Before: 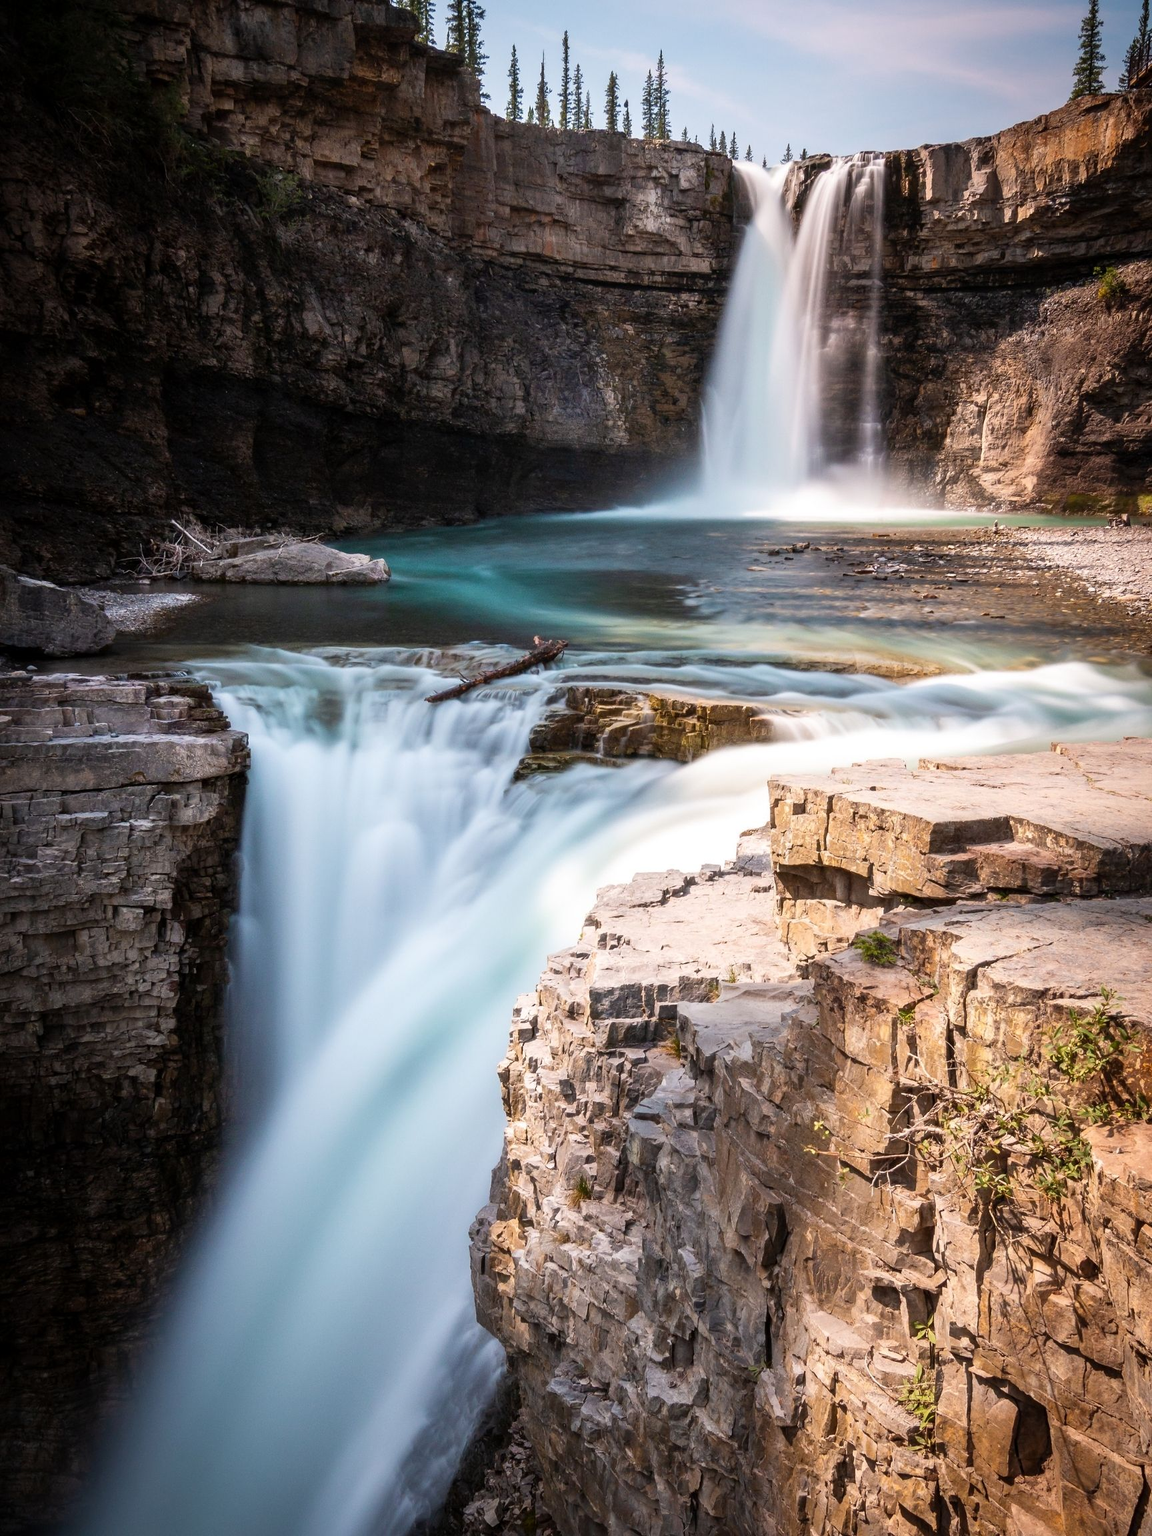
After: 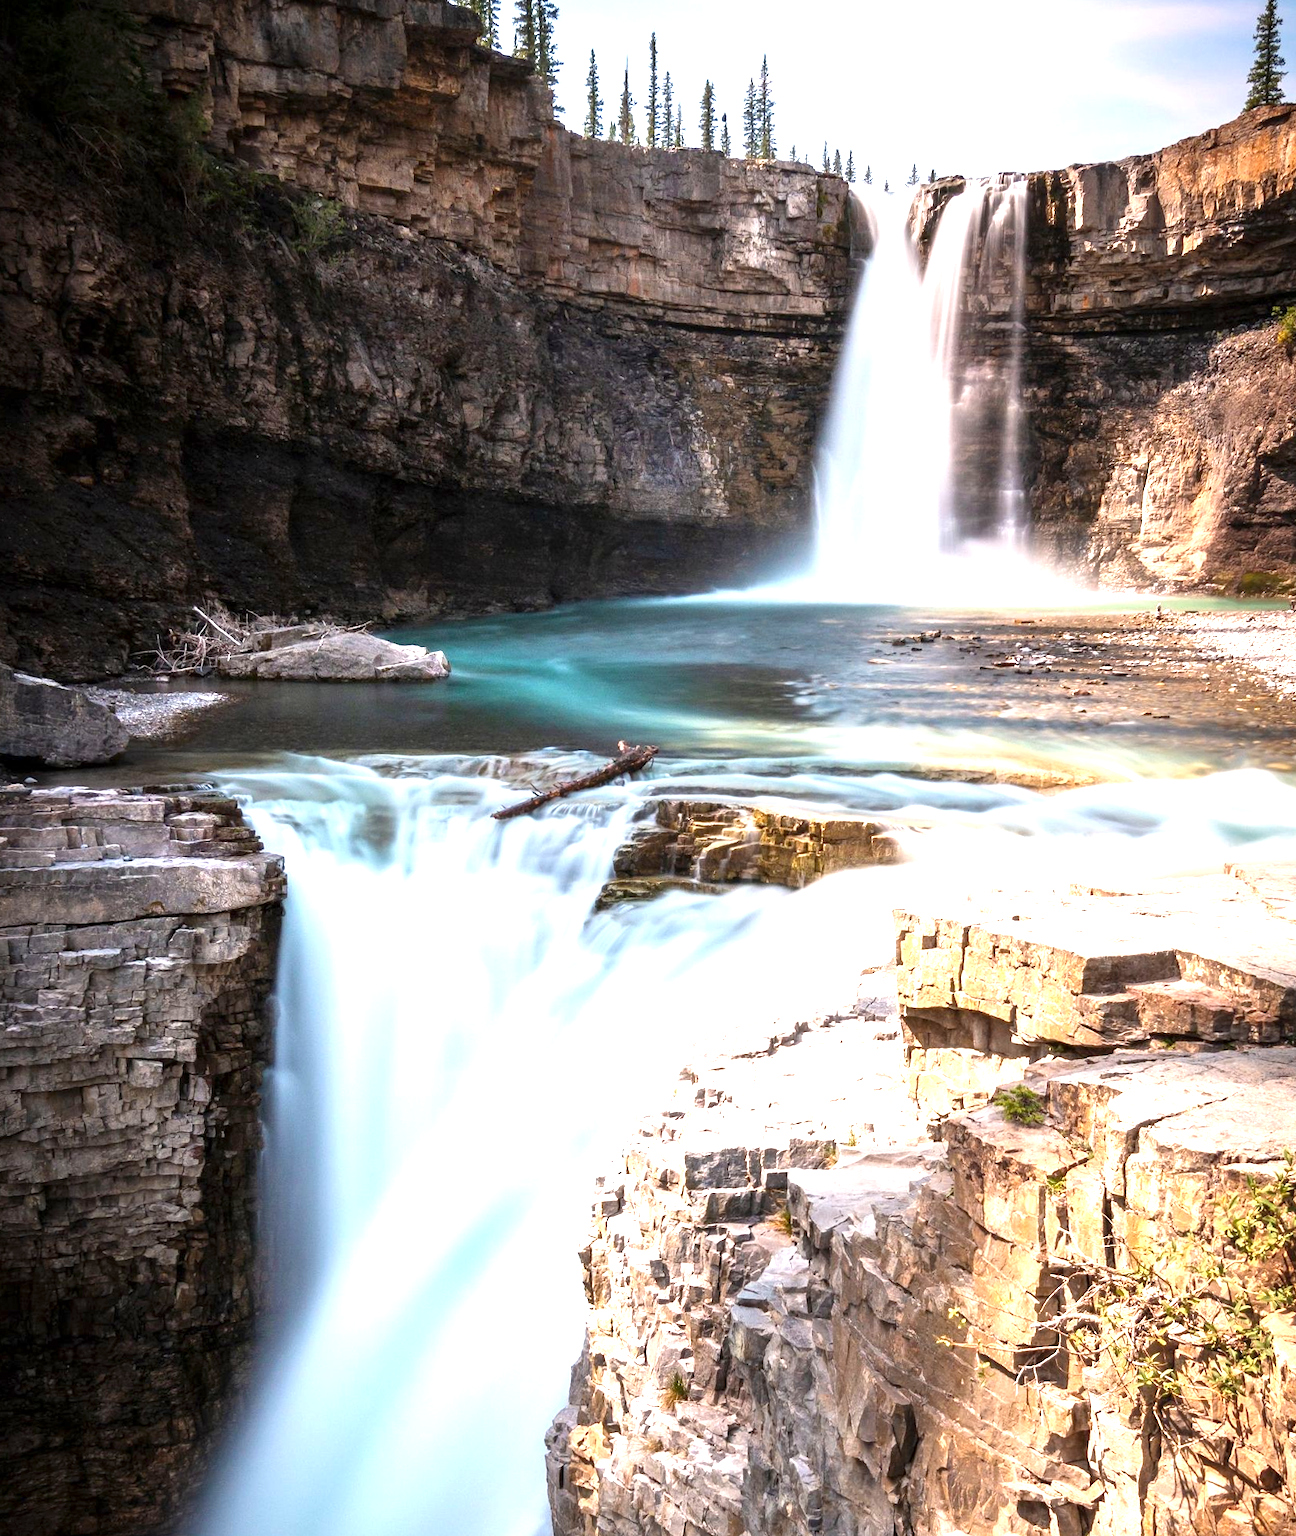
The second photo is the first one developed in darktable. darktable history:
crop and rotate: angle 0.2°, left 0.275%, right 3.127%, bottom 14.18%
exposure: exposure 1.15 EV, compensate highlight preservation false
